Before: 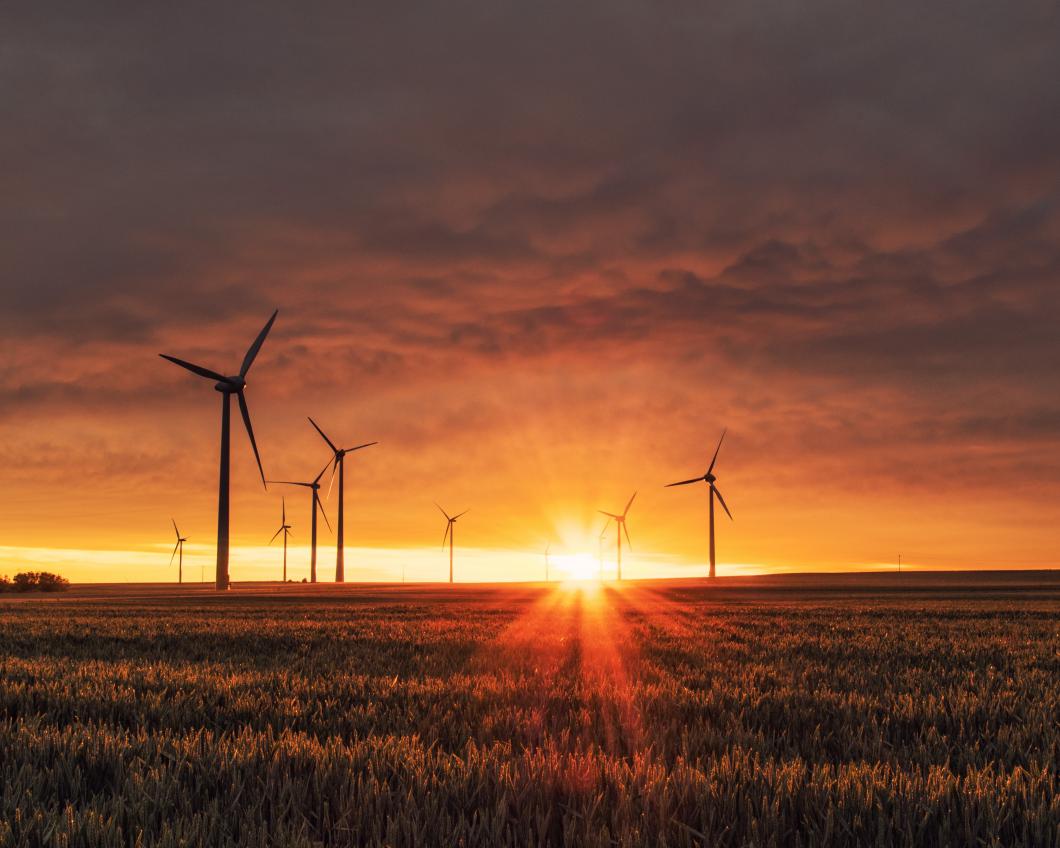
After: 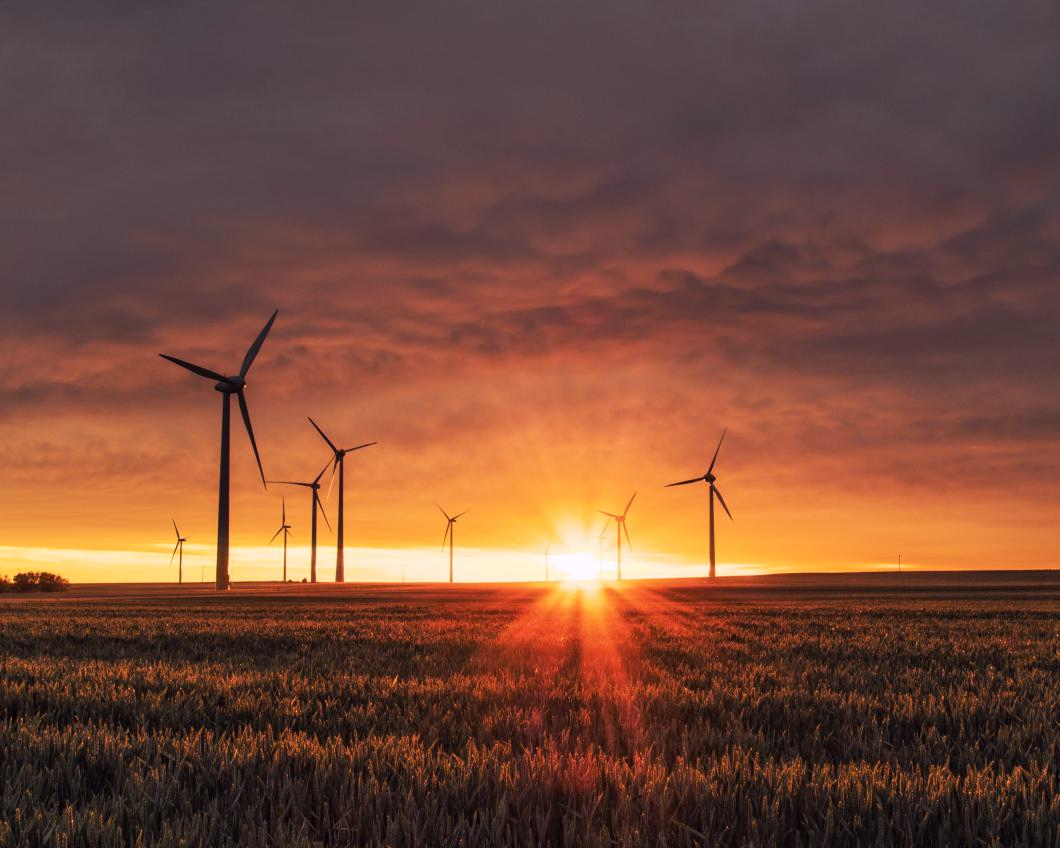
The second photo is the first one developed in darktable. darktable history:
white balance: red 1.004, blue 1.096
tone equalizer: on, module defaults
